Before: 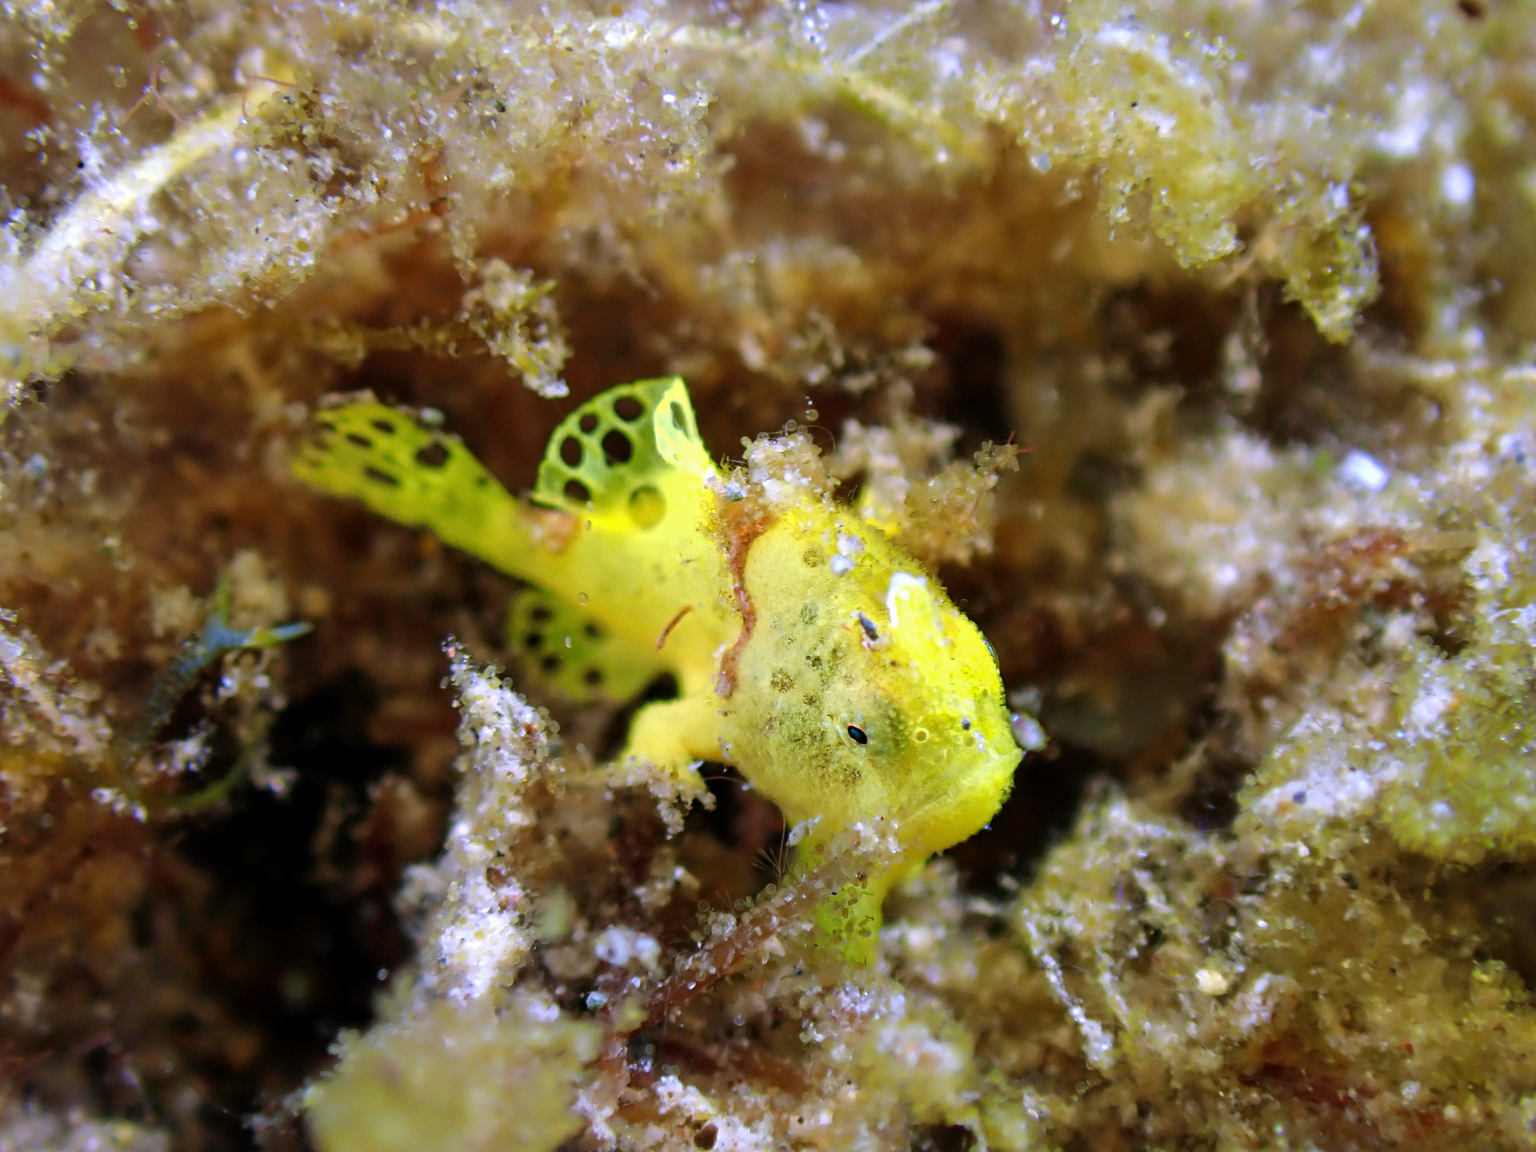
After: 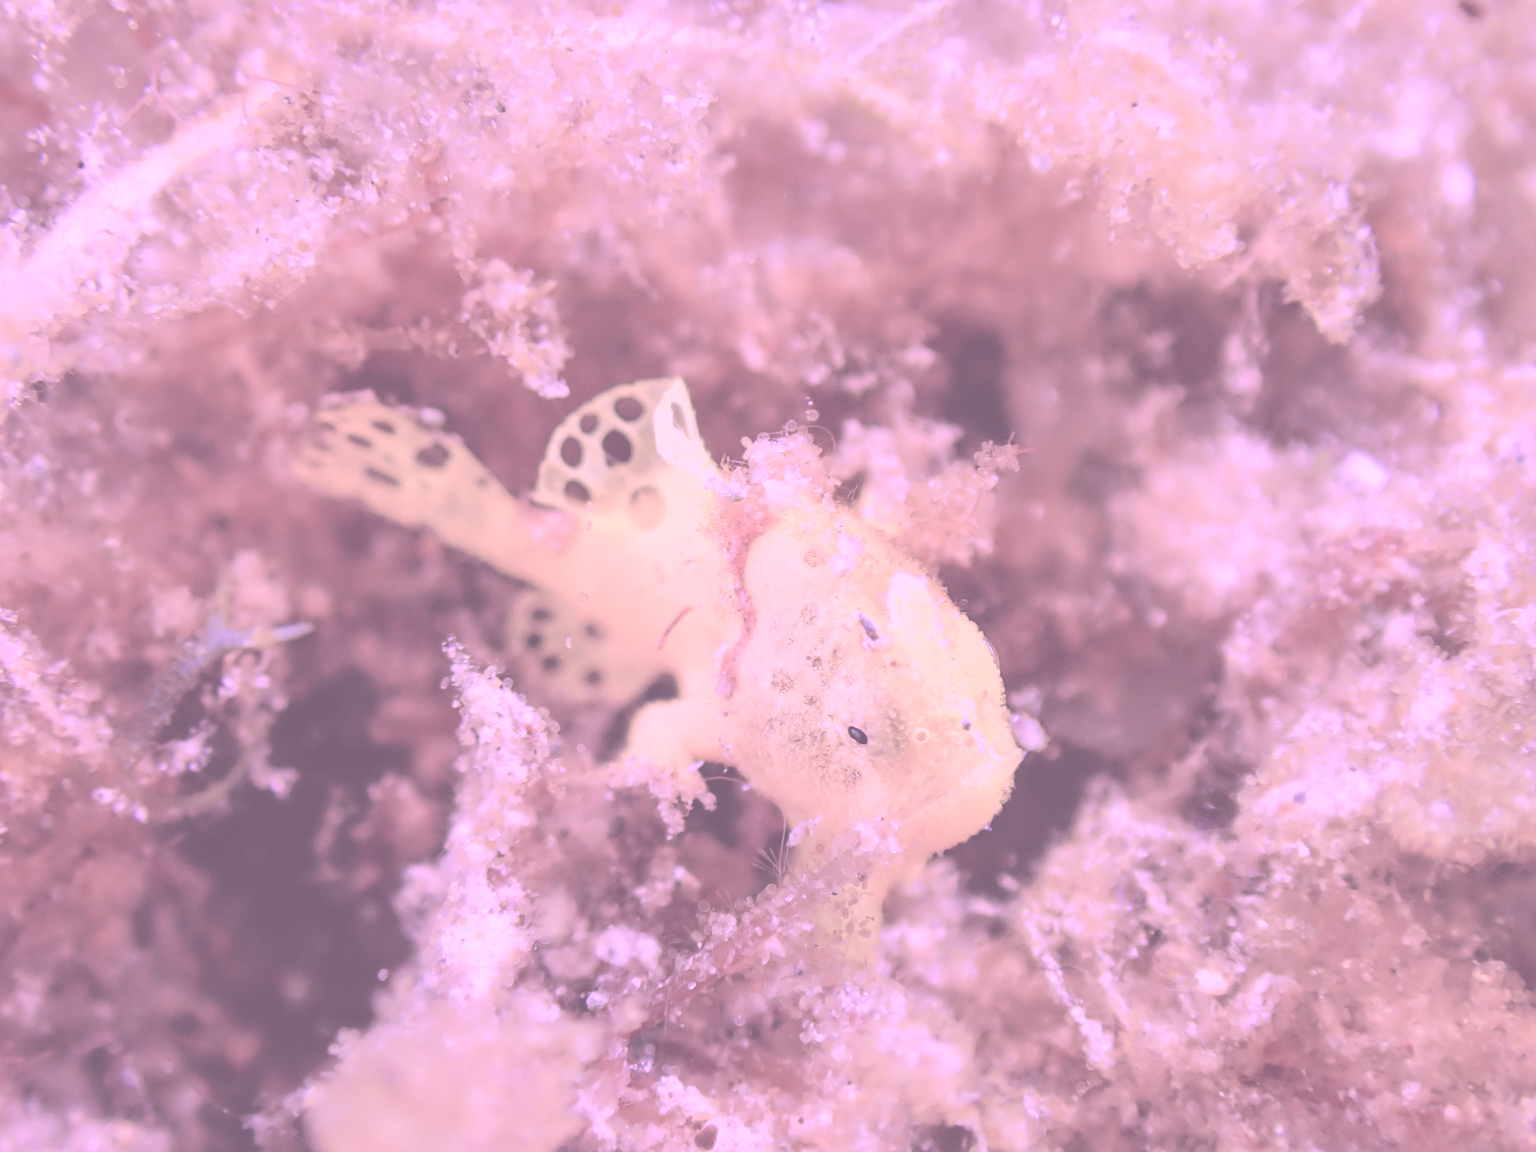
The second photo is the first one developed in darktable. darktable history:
contrast brightness saturation: contrast -0.314, brightness 0.761, saturation -0.777
local contrast: on, module defaults
color correction: highlights a* 19.18, highlights b* -11.66, saturation 1.64
